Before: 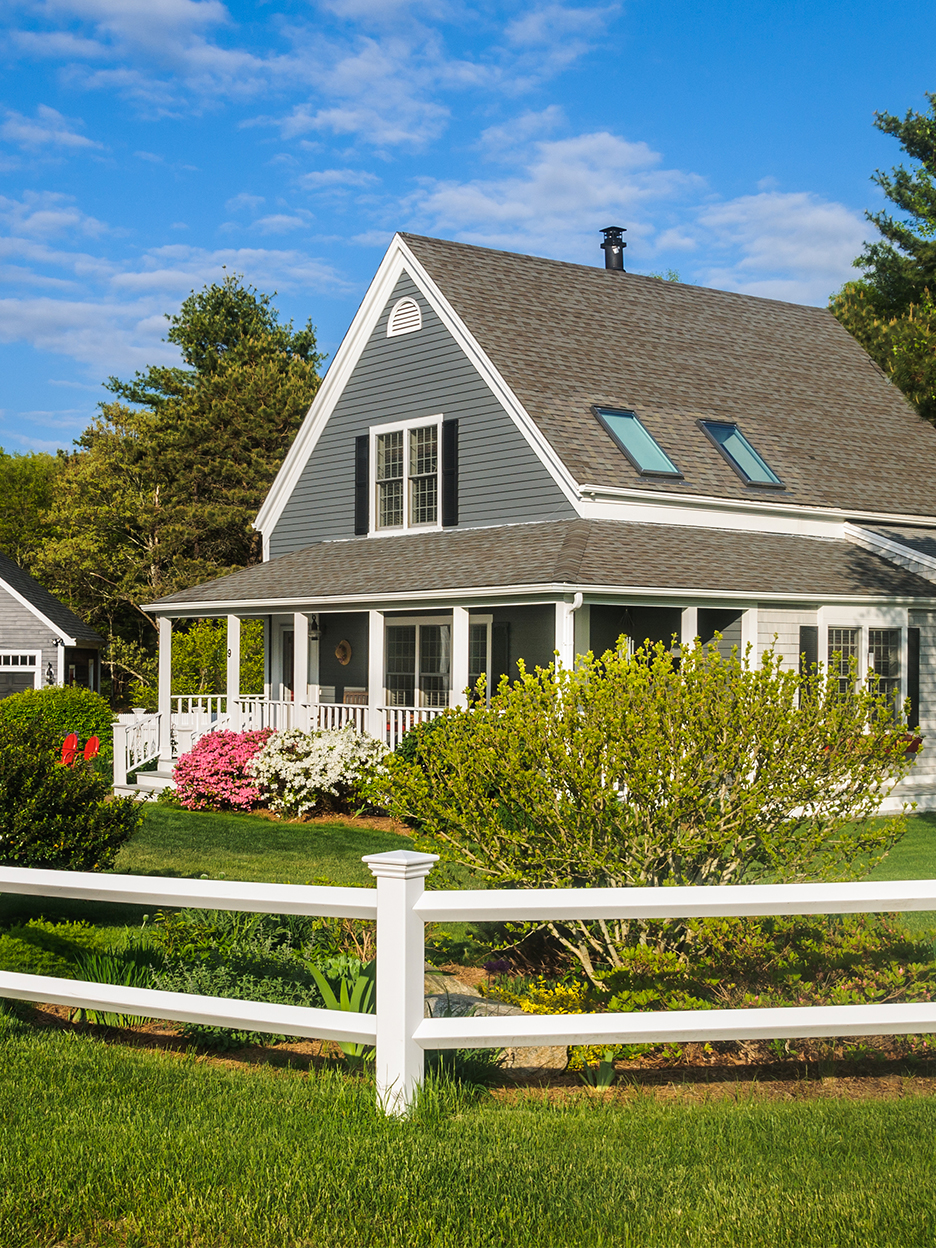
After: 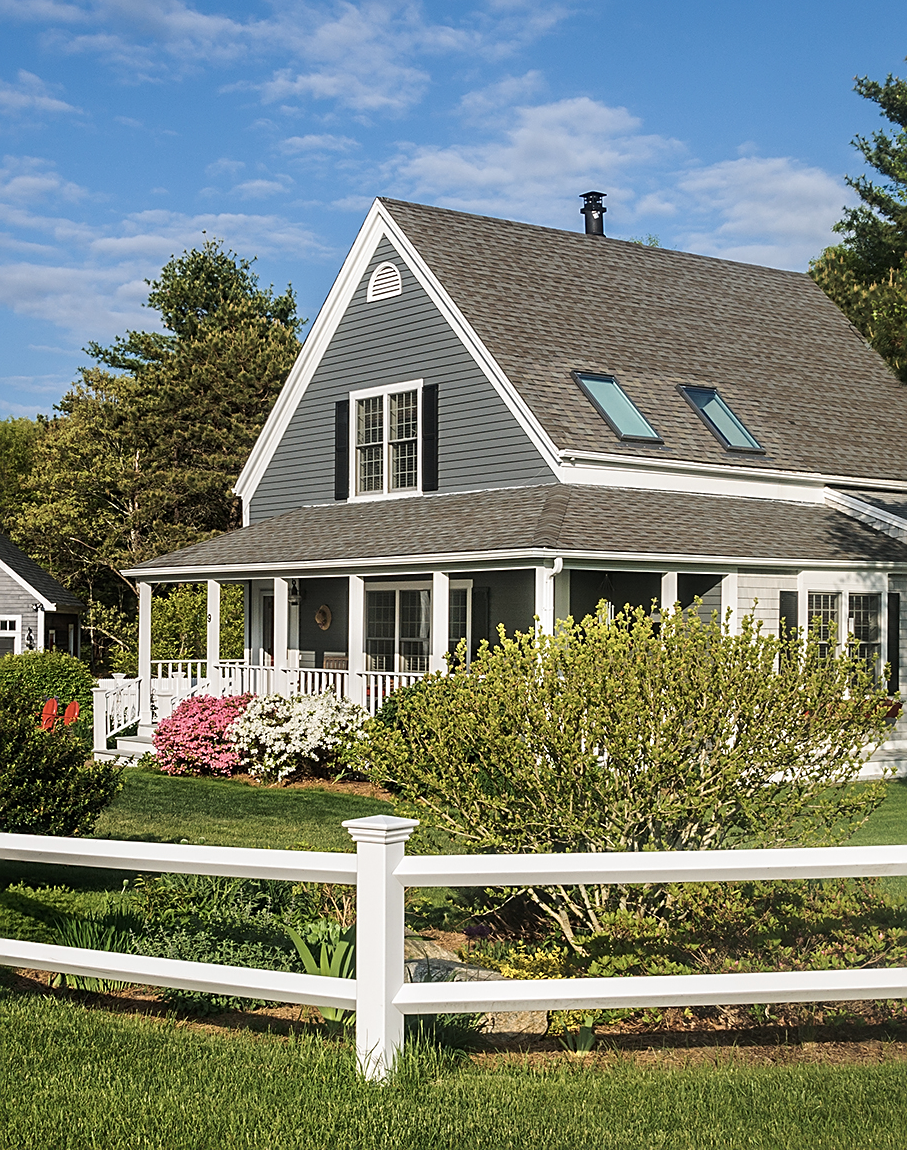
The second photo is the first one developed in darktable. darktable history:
crop: left 2.207%, top 2.875%, right 0.849%, bottom 4.907%
sharpen: on, module defaults
contrast brightness saturation: contrast 0.061, brightness -0.014, saturation -0.245
